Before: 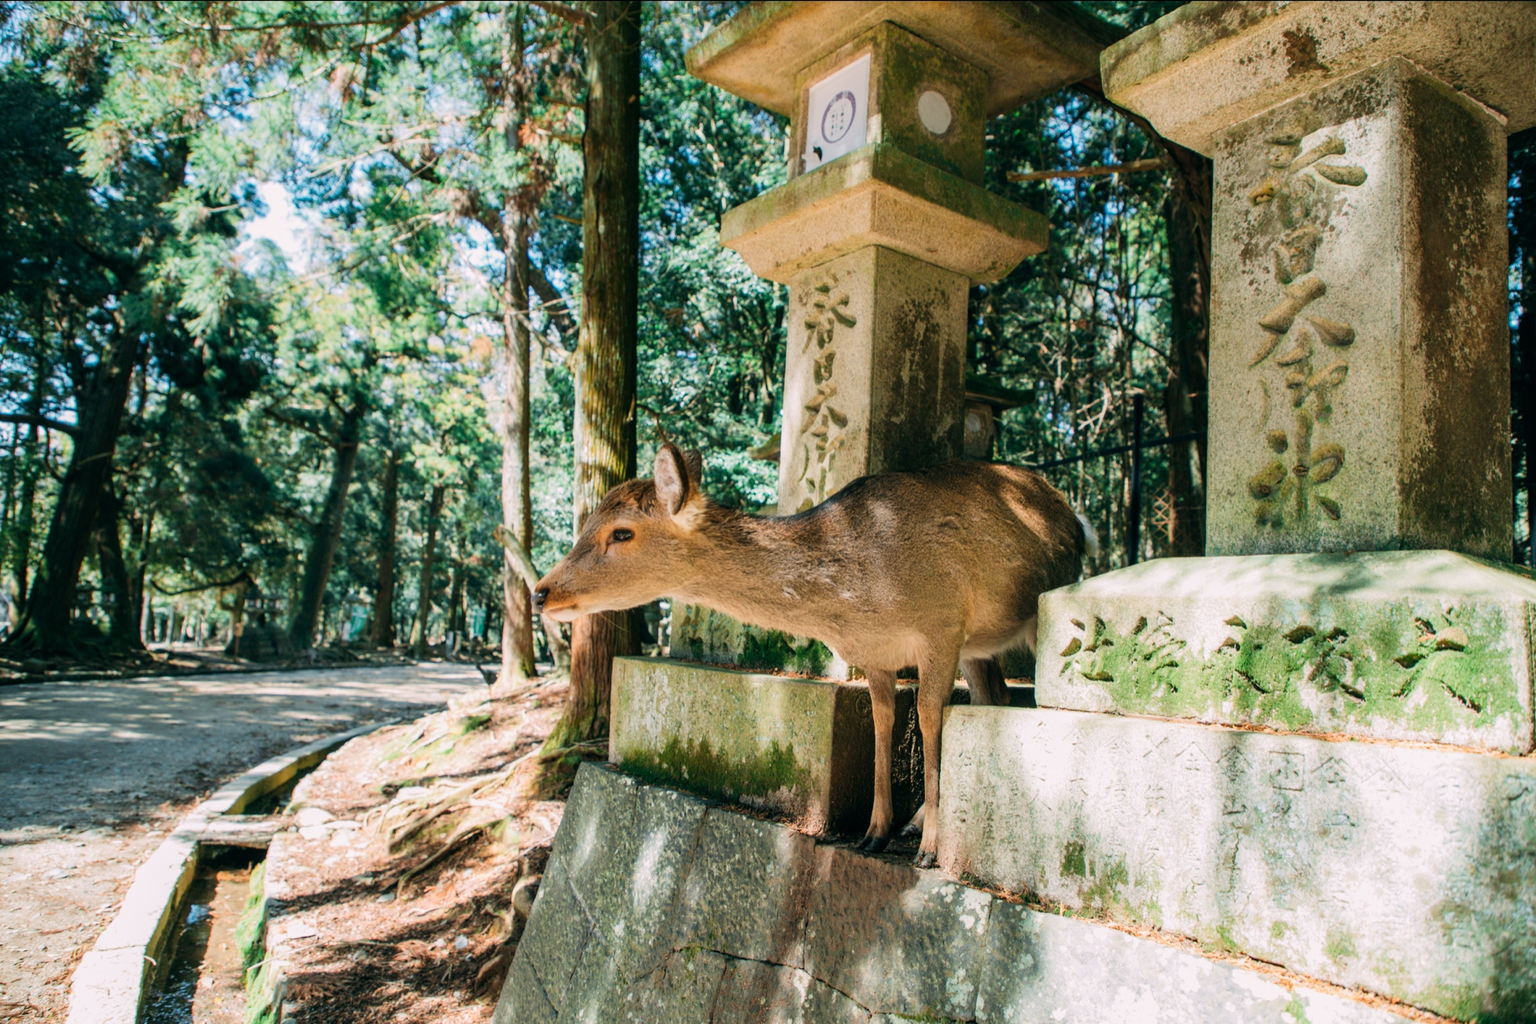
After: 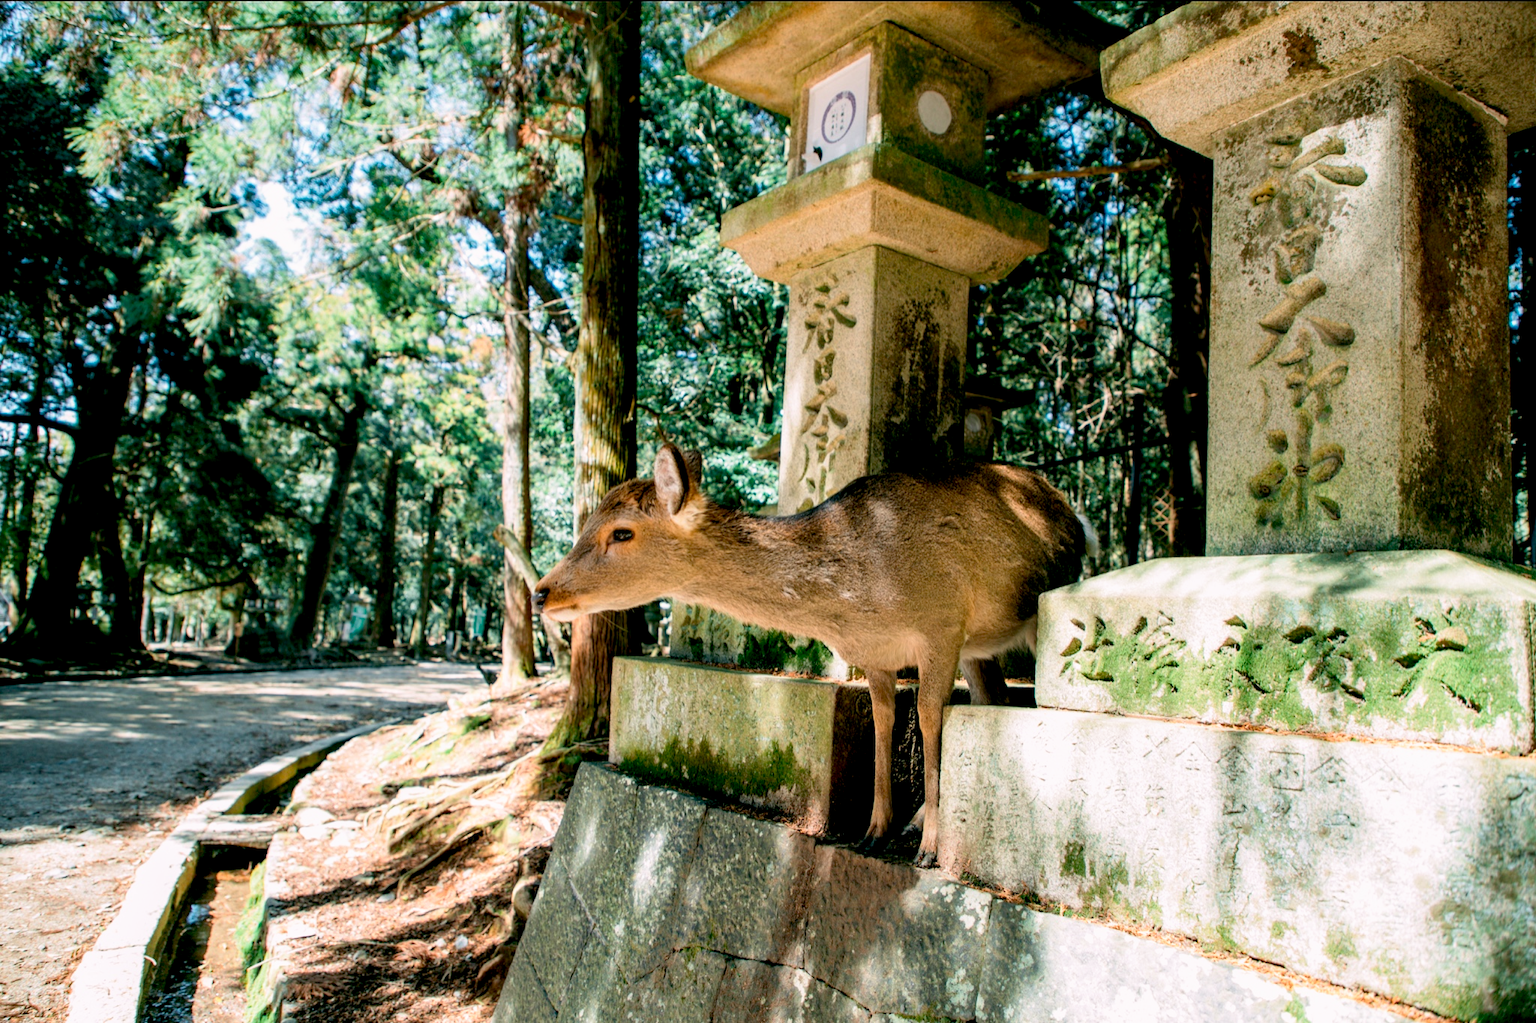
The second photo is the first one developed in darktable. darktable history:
tone equalizer: on, module defaults
base curve: curves: ch0 [(0.017, 0) (0.425, 0.441) (0.844, 0.933) (1, 1)], preserve colors none
